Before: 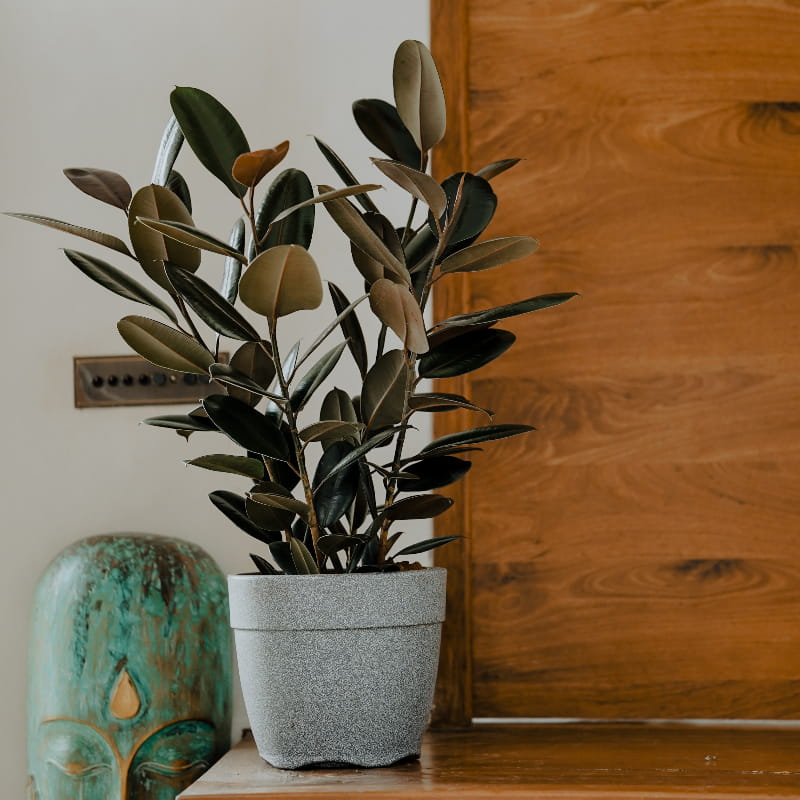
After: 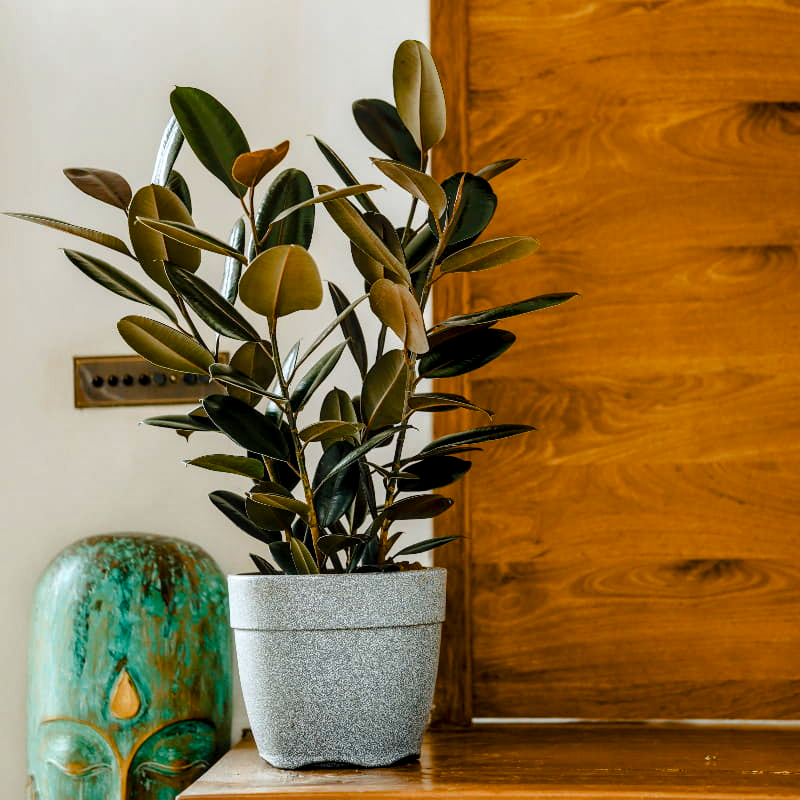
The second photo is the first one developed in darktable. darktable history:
color balance rgb: linear chroma grading › shadows -2.2%, linear chroma grading › highlights -15%, linear chroma grading › global chroma -10%, linear chroma grading › mid-tones -10%, perceptual saturation grading › global saturation 45%, perceptual saturation grading › highlights -50%, perceptual saturation grading › shadows 30%, perceptual brilliance grading › global brilliance 18%, global vibrance 45%
local contrast: detail 130%
